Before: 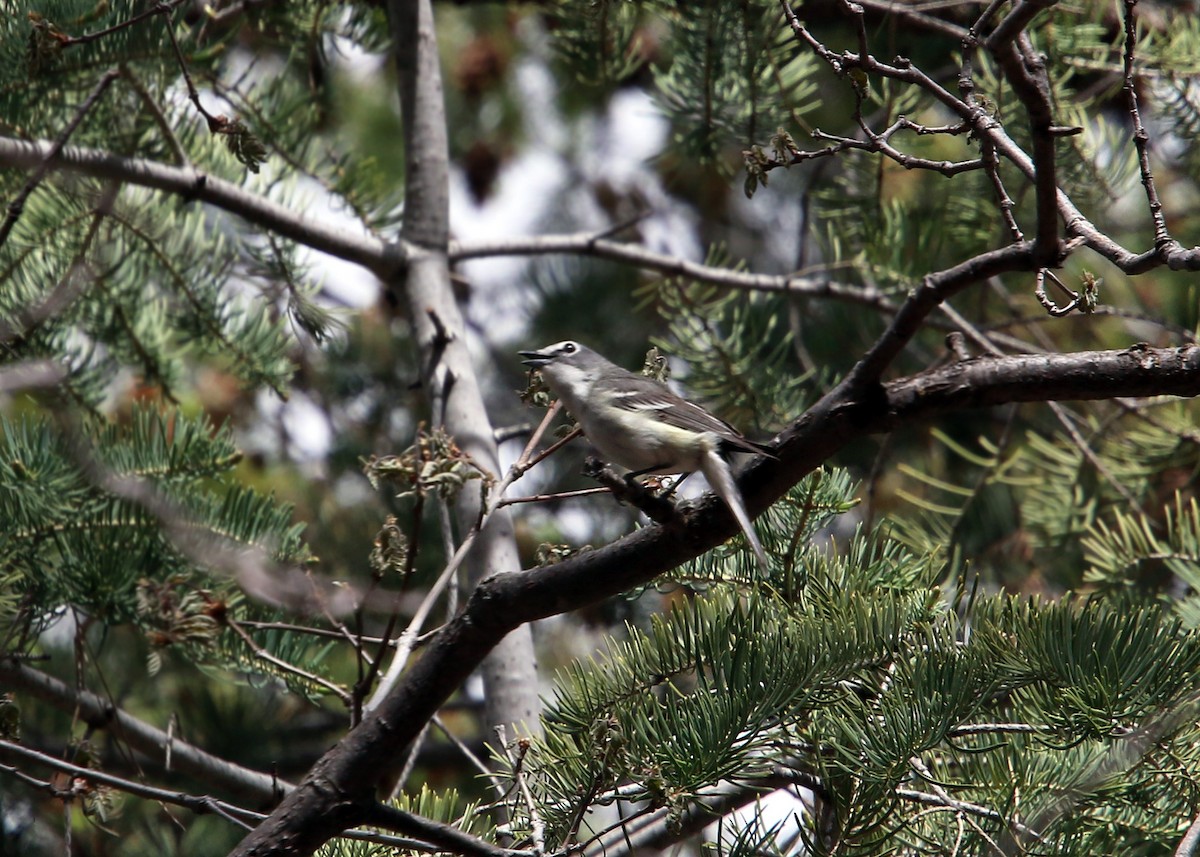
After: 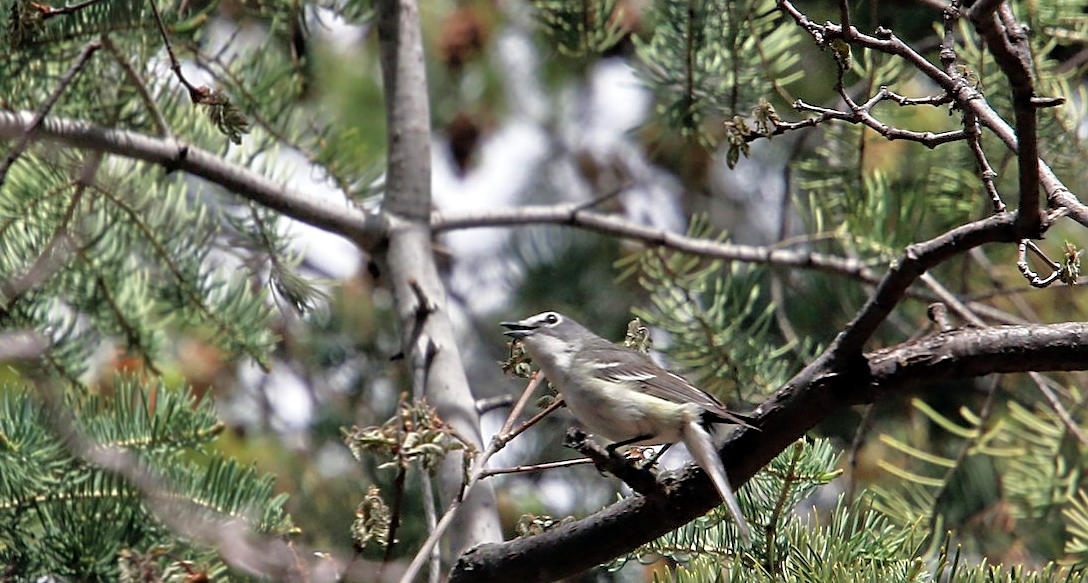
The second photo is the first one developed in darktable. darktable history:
shadows and highlights: shadows 34.67, highlights -35.13, soften with gaussian
tone equalizer: -7 EV 0.152 EV, -6 EV 0.579 EV, -5 EV 1.19 EV, -4 EV 1.34 EV, -3 EV 1.17 EV, -2 EV 0.6 EV, -1 EV 0.146 EV
crop: left 1.573%, top 3.391%, right 7.715%, bottom 28.487%
sharpen: on, module defaults
